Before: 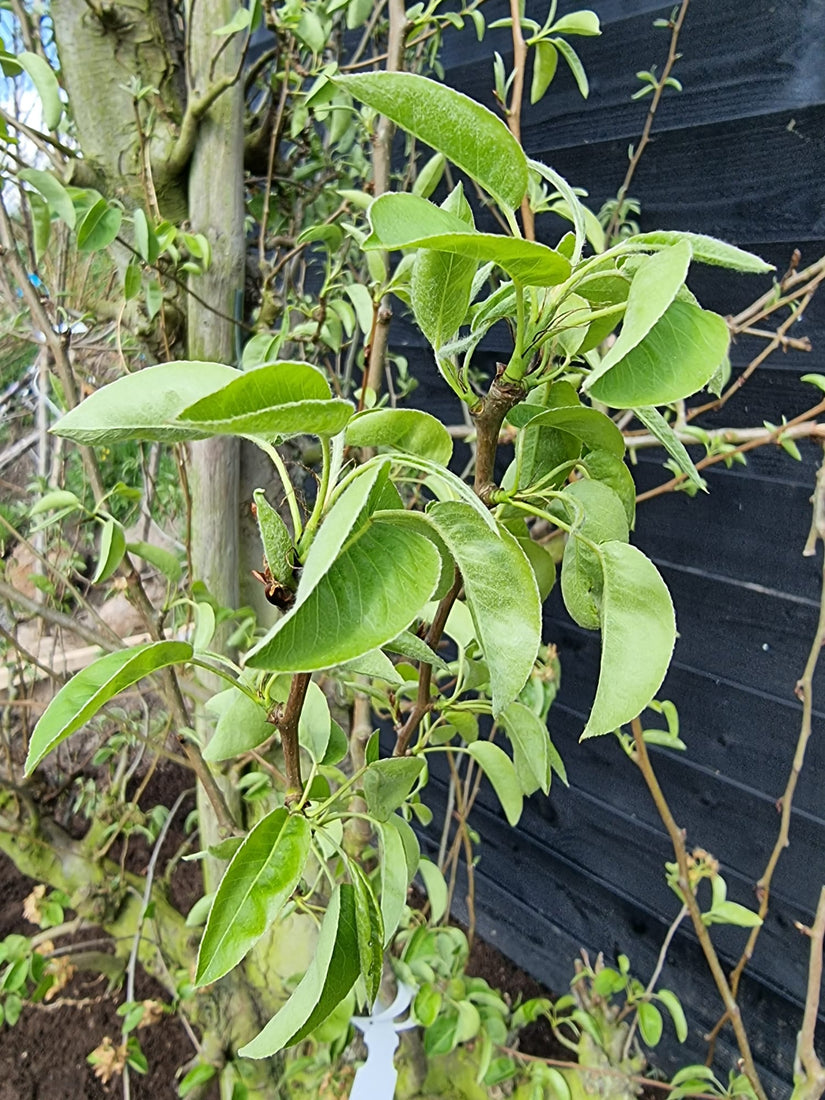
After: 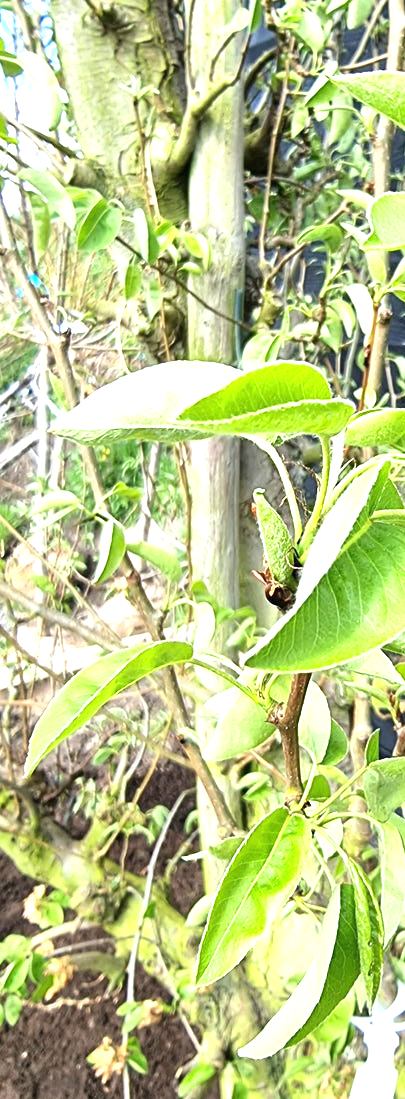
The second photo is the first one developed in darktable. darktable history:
crop and rotate: left 0%, top 0%, right 50.845%
exposure: black level correction 0, exposure 1.2 EV, compensate exposure bias true, compensate highlight preservation false
